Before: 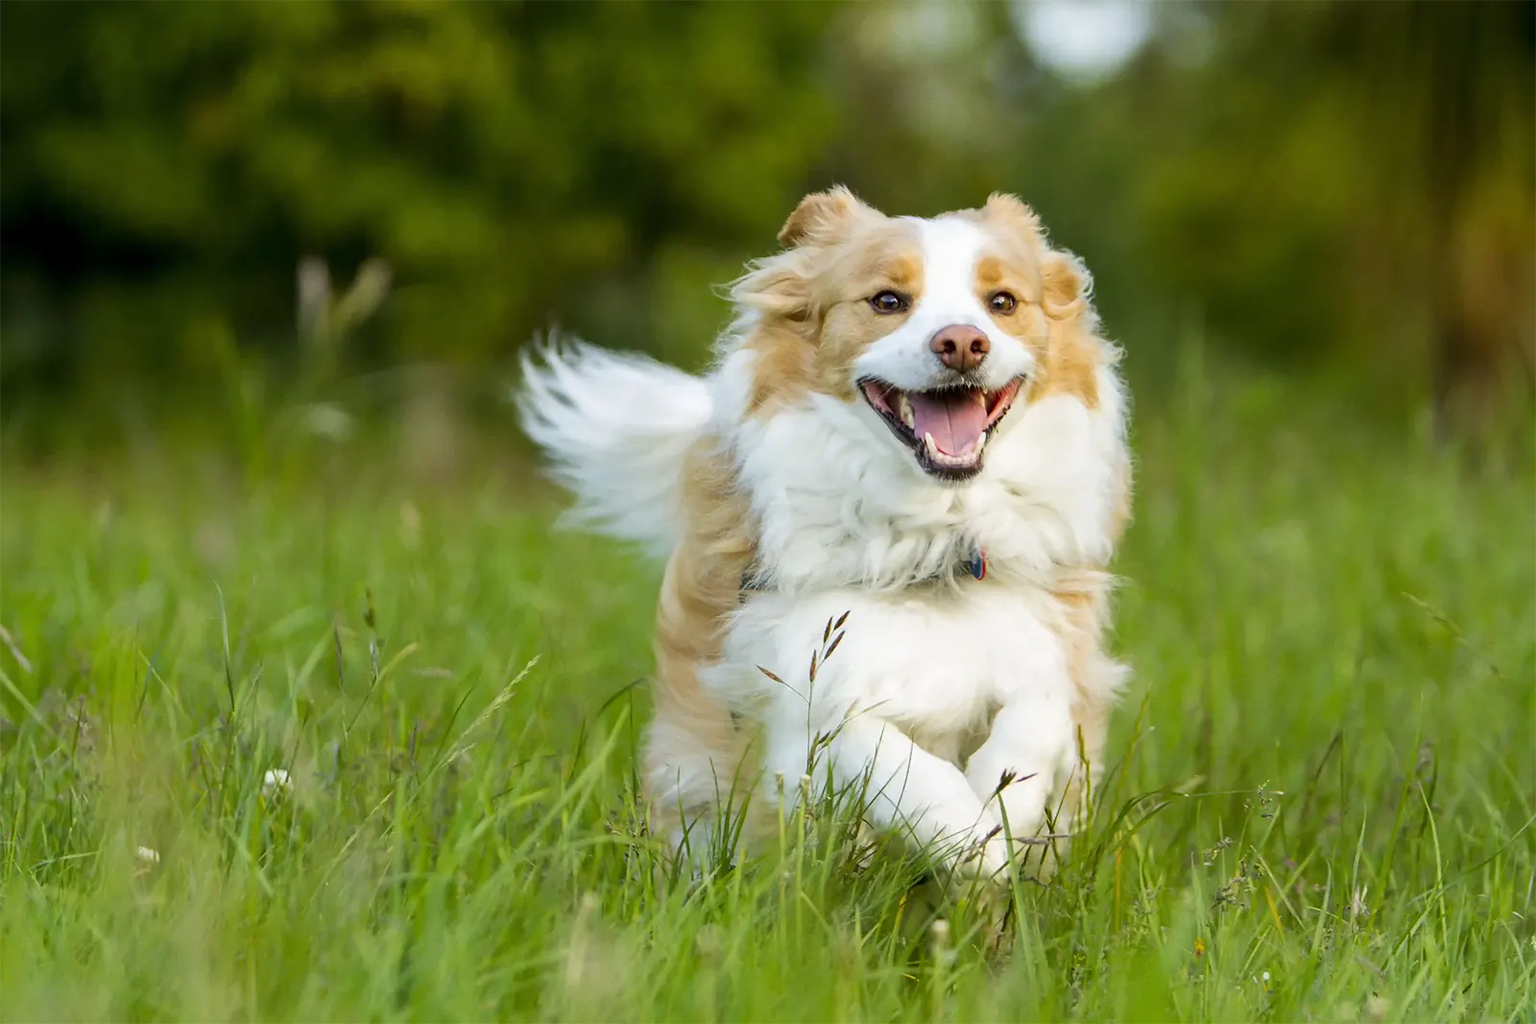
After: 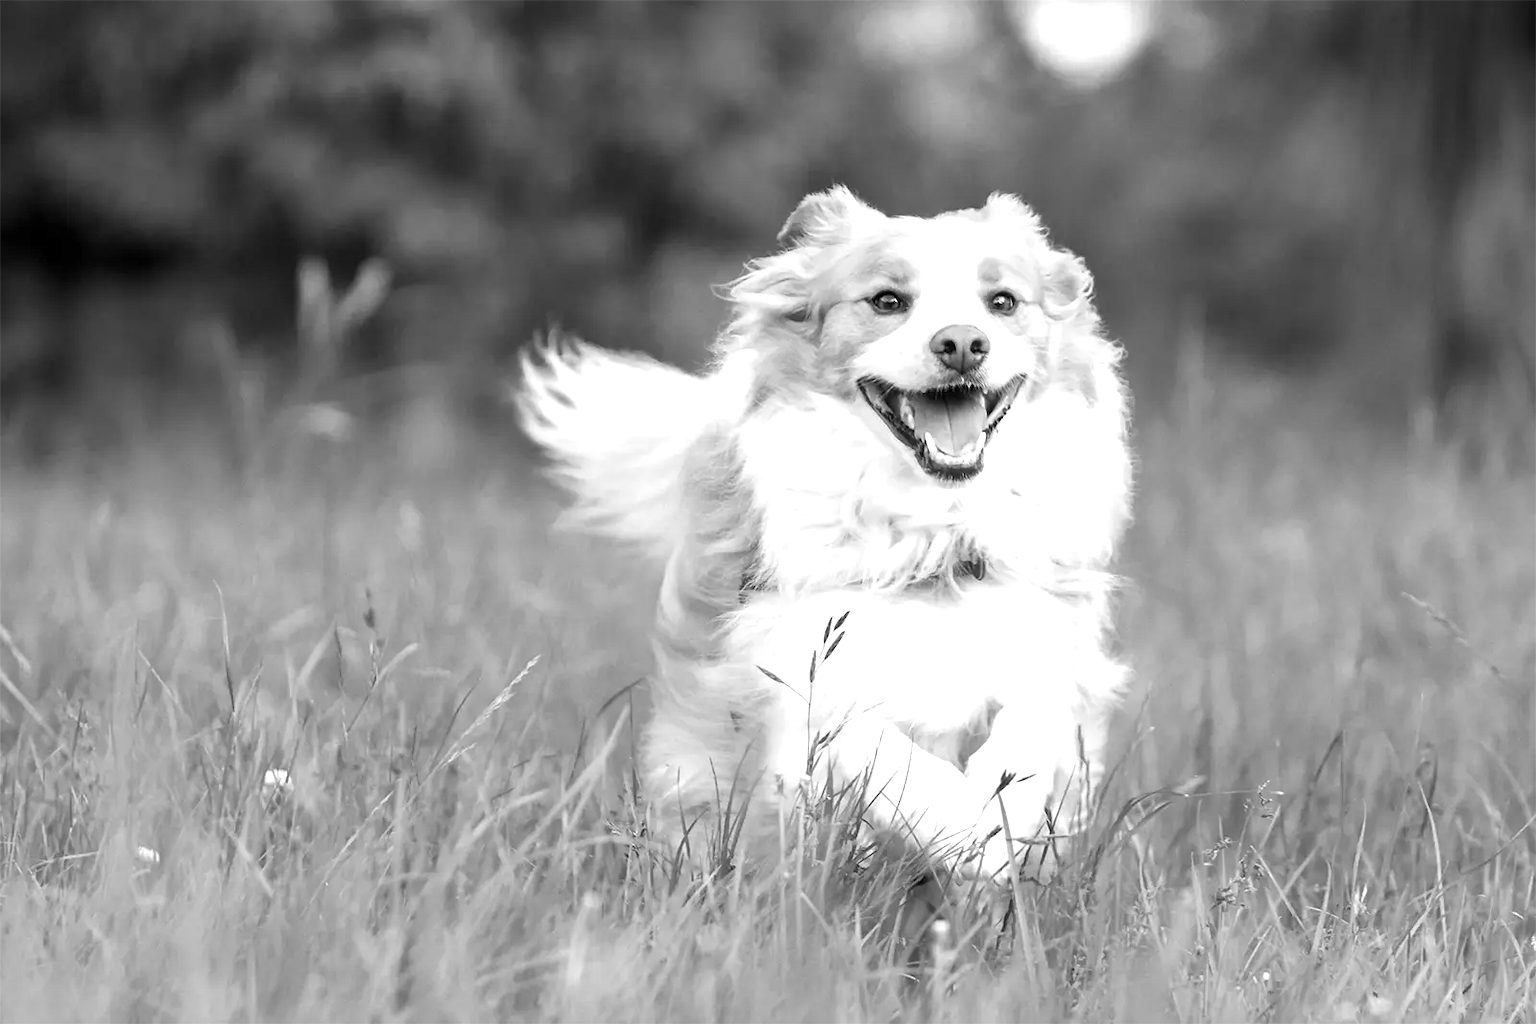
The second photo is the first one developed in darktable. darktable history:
exposure: exposure 0.77 EV, compensate highlight preservation false
monochrome: on, module defaults
